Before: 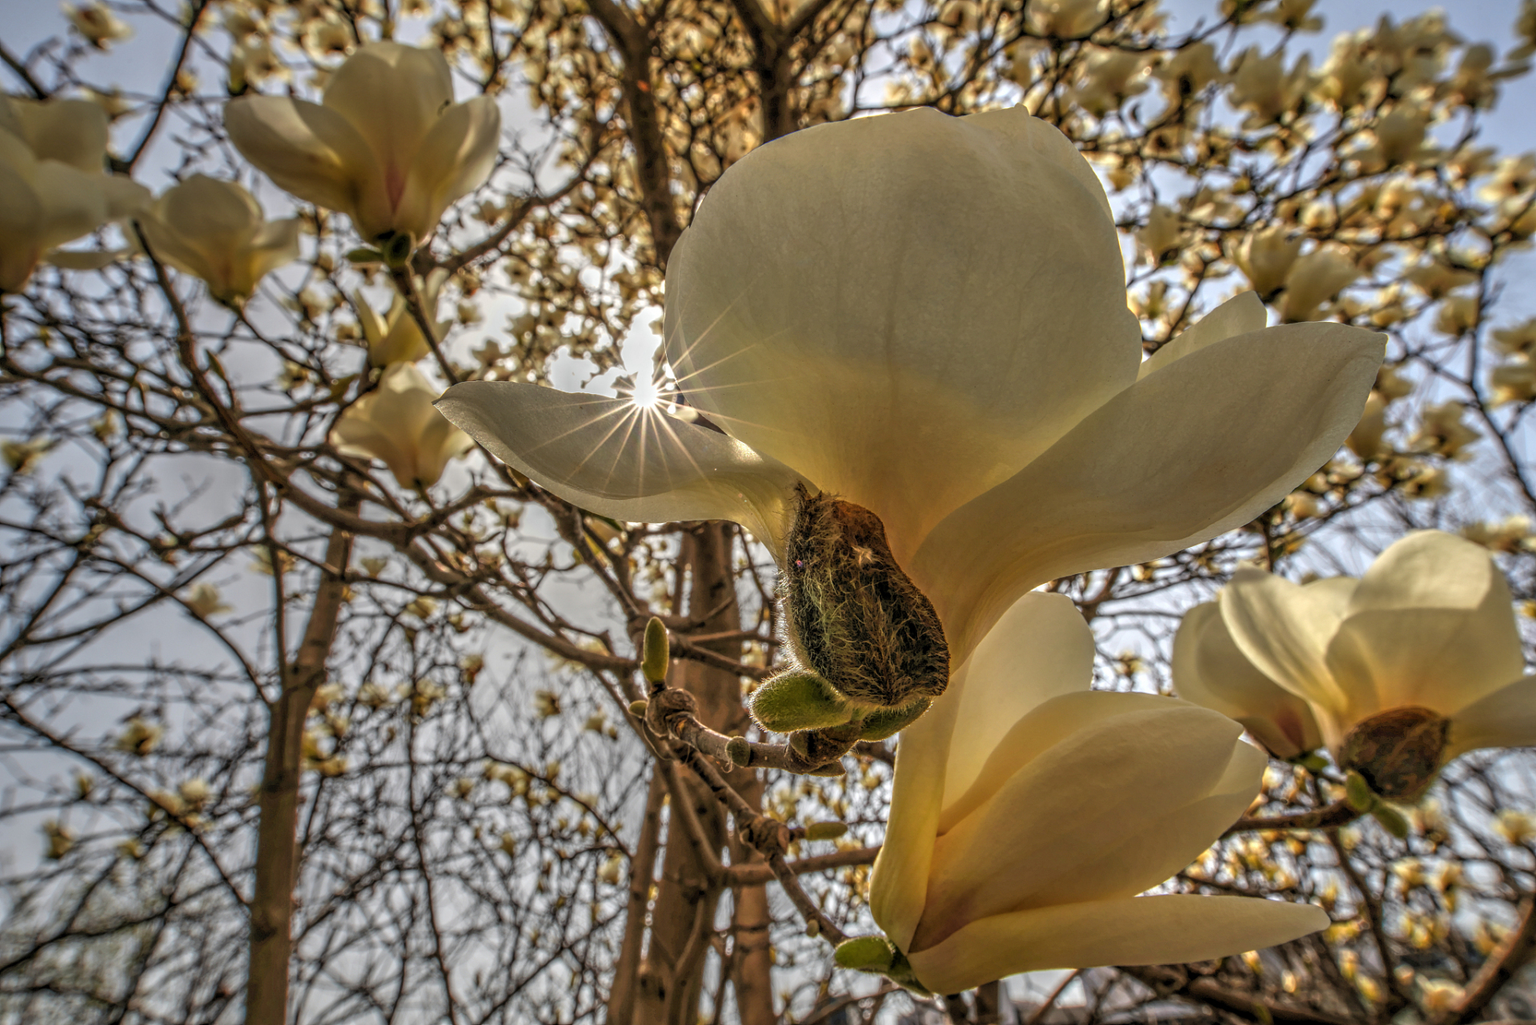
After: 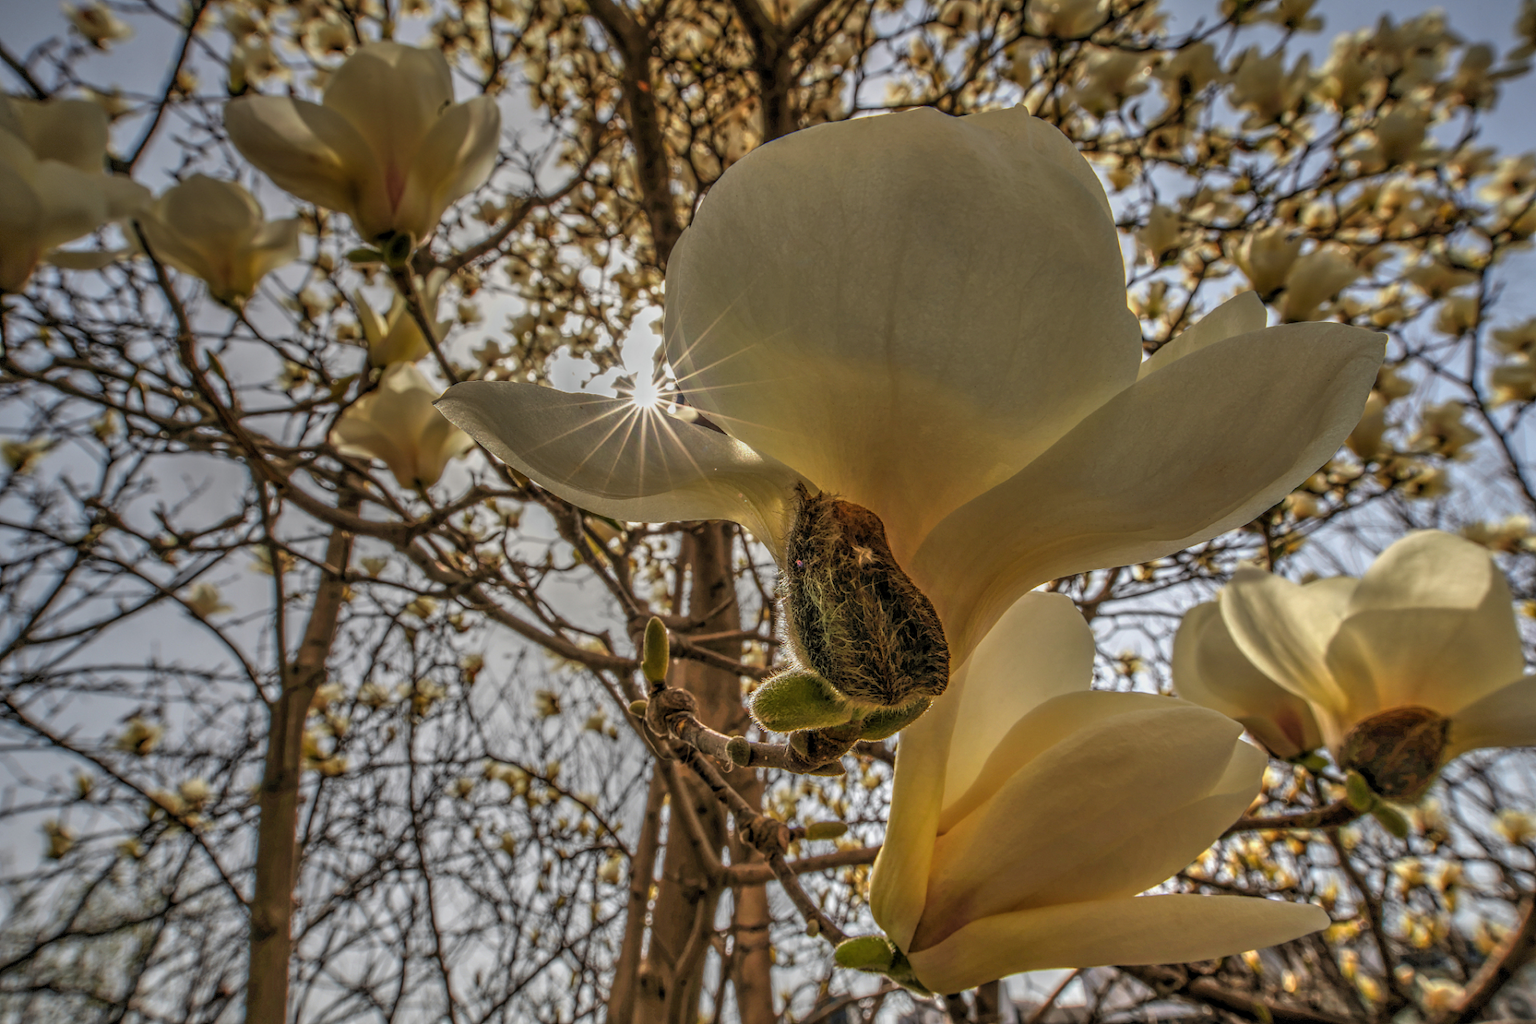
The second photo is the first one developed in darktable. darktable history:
color balance rgb: global vibrance 6.81%, saturation formula JzAzBz (2021)
vignetting: fall-off start 97.28%, fall-off radius 79%, brightness -0.462, saturation -0.3, width/height ratio 1.114, dithering 8-bit output, unbound false
shadows and highlights: shadows 43.71, white point adjustment -1.46, soften with gaussian
graduated density: on, module defaults
